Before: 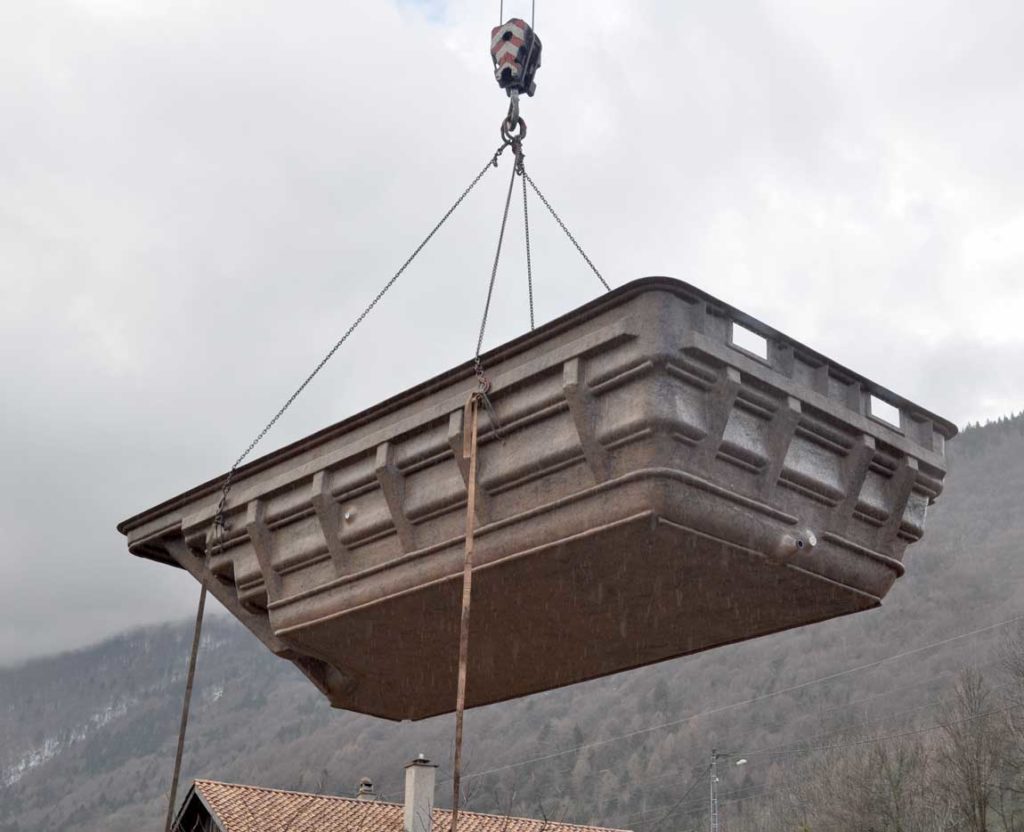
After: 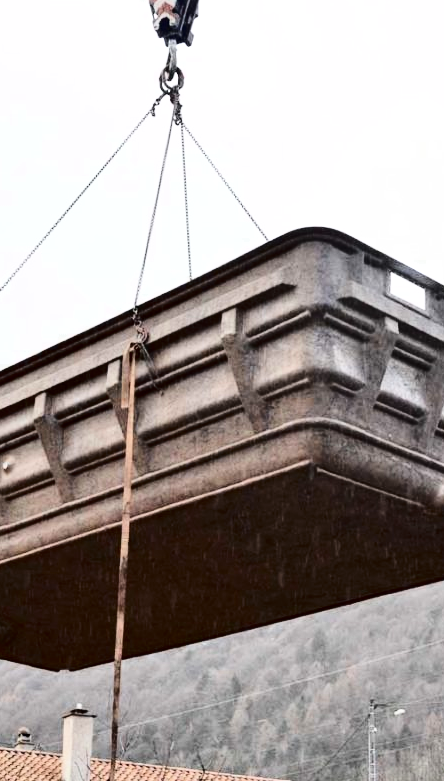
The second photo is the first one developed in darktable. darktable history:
crop: left 33.452%, top 6.025%, right 23.155%
color zones: curves: ch0 [(0, 0.5) (0.125, 0.4) (0.25, 0.5) (0.375, 0.4) (0.5, 0.4) (0.625, 0.6) (0.75, 0.6) (0.875, 0.5)]; ch1 [(0, 0.35) (0.125, 0.45) (0.25, 0.35) (0.375, 0.35) (0.5, 0.35) (0.625, 0.35) (0.75, 0.45) (0.875, 0.35)]; ch2 [(0, 0.6) (0.125, 0.5) (0.25, 0.5) (0.375, 0.6) (0.5, 0.6) (0.625, 0.5) (0.75, 0.5) (0.875, 0.5)]
base curve: curves: ch0 [(0, 0) (0.028, 0.03) (0.121, 0.232) (0.46, 0.748) (0.859, 0.968) (1, 1)]
contrast brightness saturation: contrast 0.32, brightness -0.08, saturation 0.17
